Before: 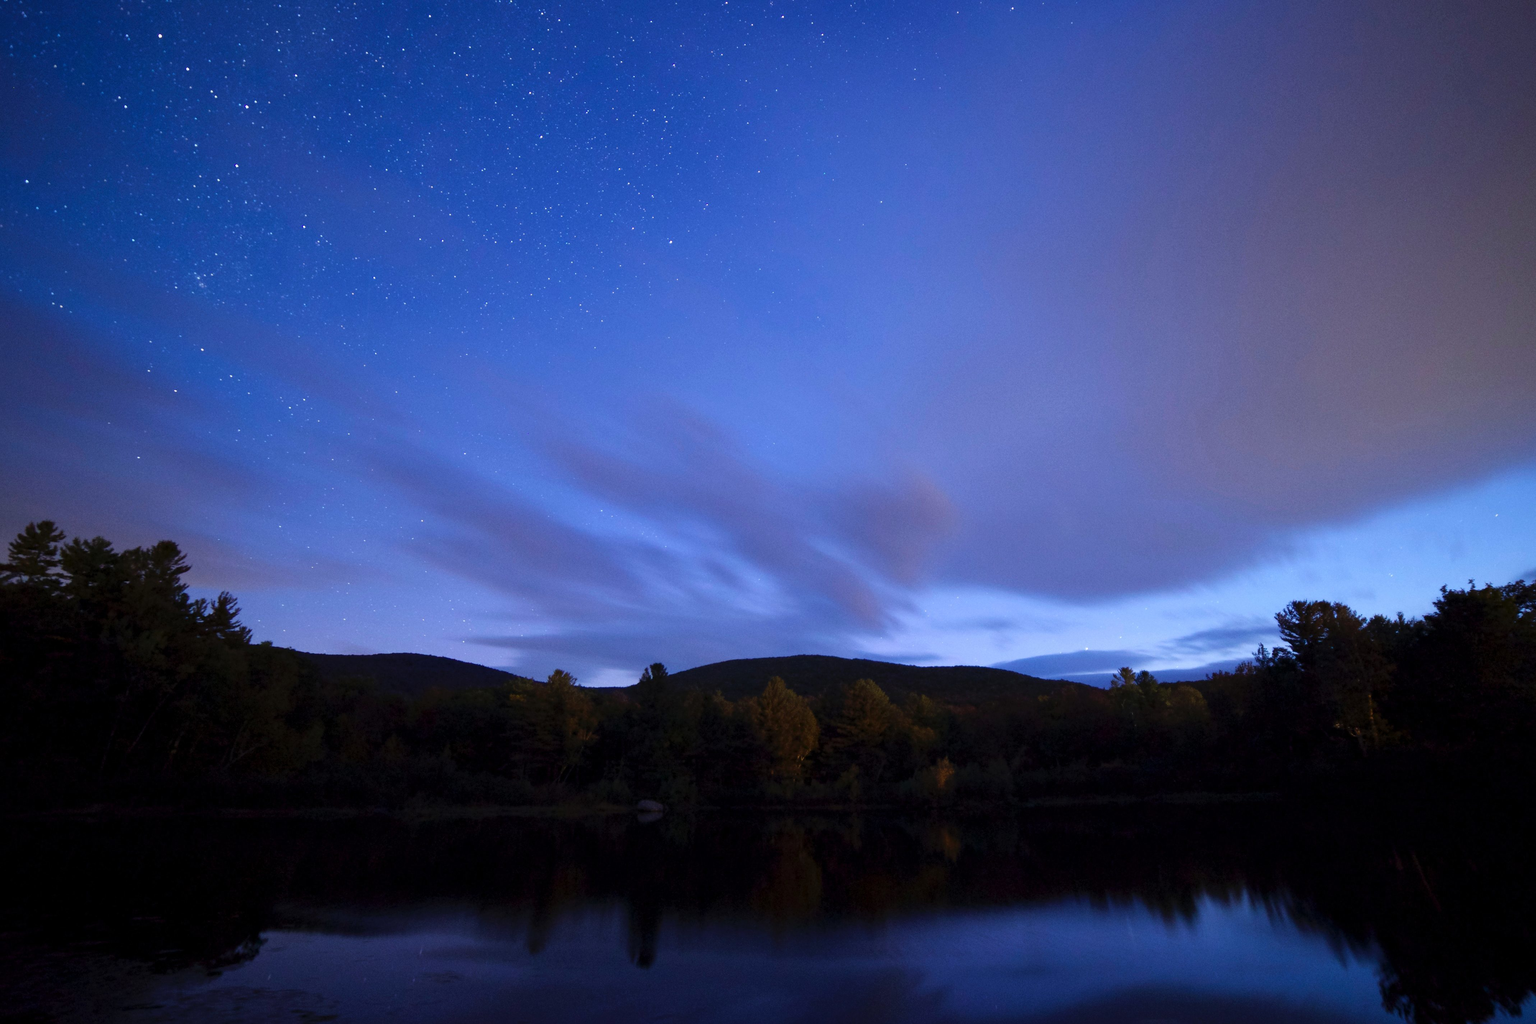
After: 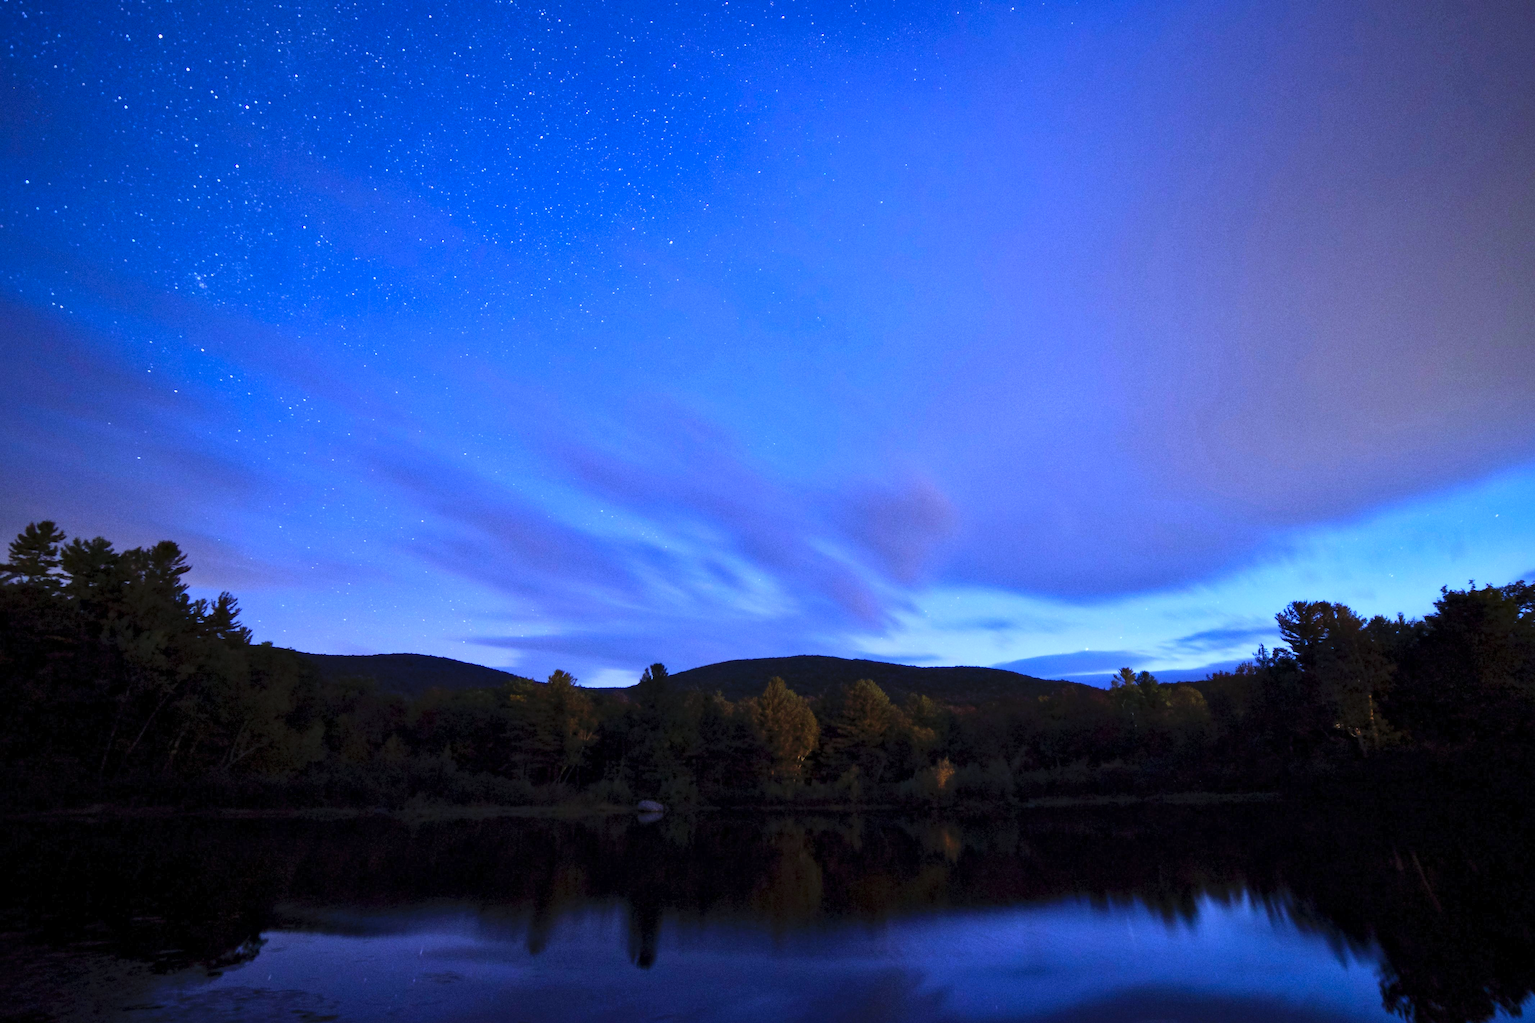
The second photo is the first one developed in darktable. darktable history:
contrast brightness saturation: contrast 0.2, brightness 0.16, saturation 0.22
local contrast: mode bilateral grid, contrast 20, coarseness 50, detail 120%, midtone range 0.2
shadows and highlights: shadows 30.63, highlights -63.22, shadows color adjustment 98%, highlights color adjustment 58.61%, soften with gaussian
white balance: red 0.926, green 1.003, blue 1.133
